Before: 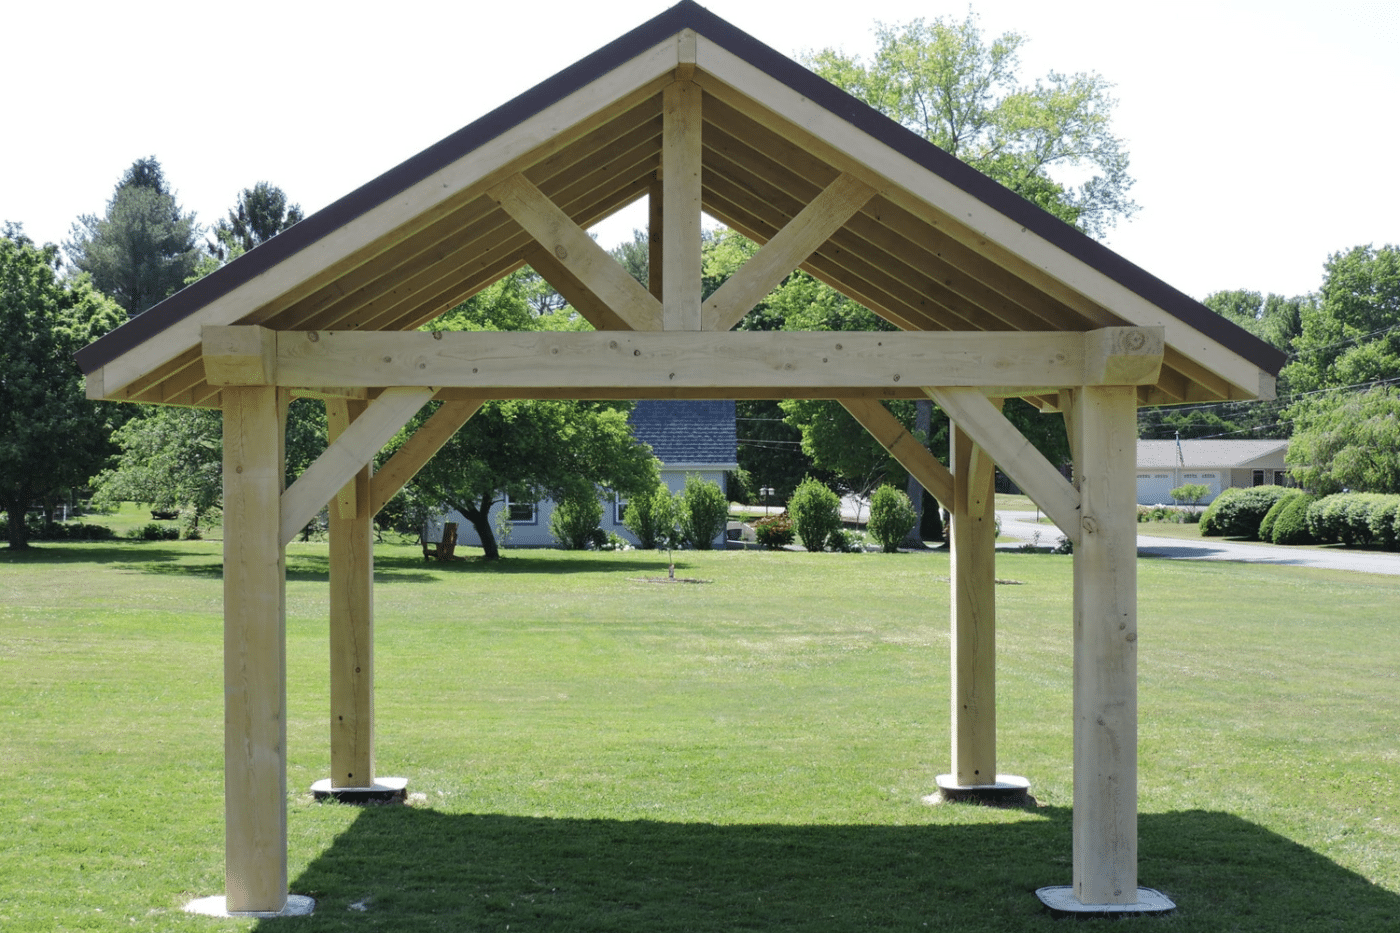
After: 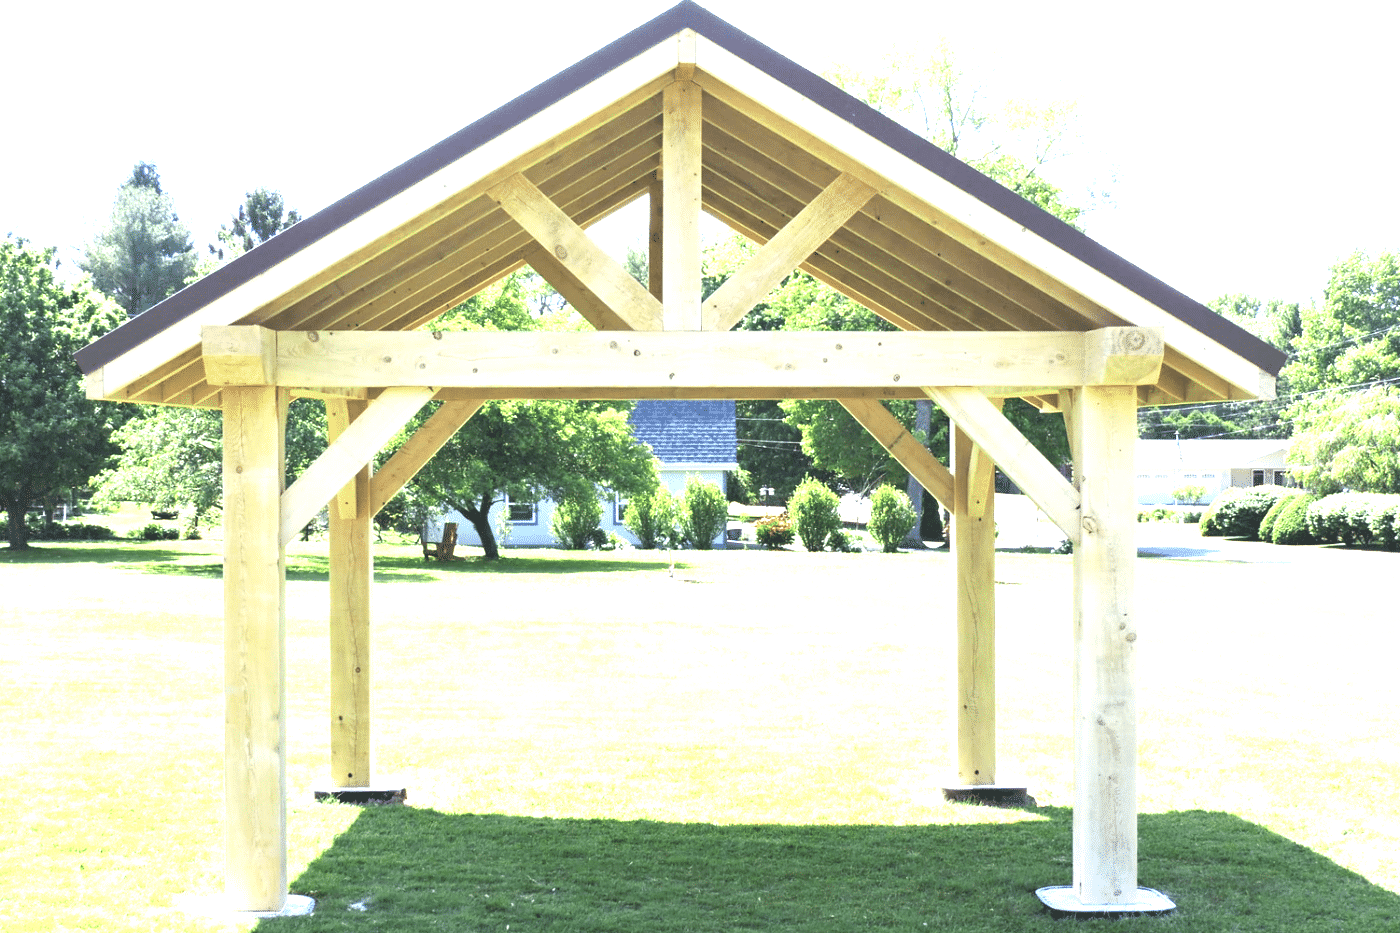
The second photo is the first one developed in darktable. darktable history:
exposure: exposure 2.201 EV, compensate exposure bias true, compensate highlight preservation false
